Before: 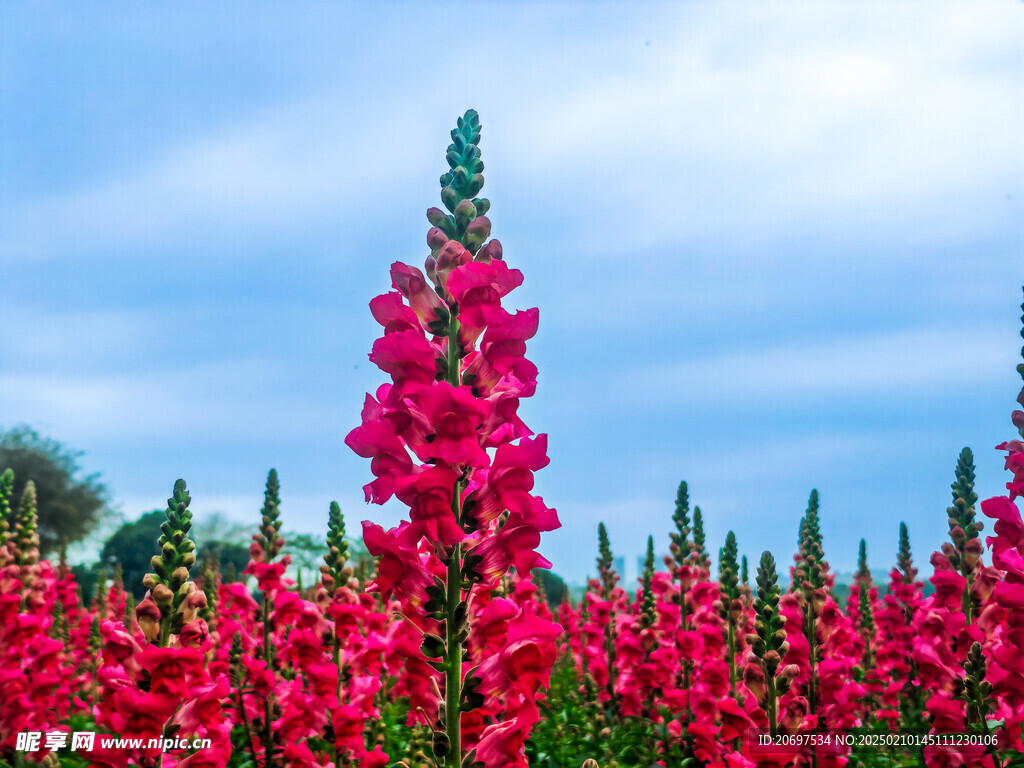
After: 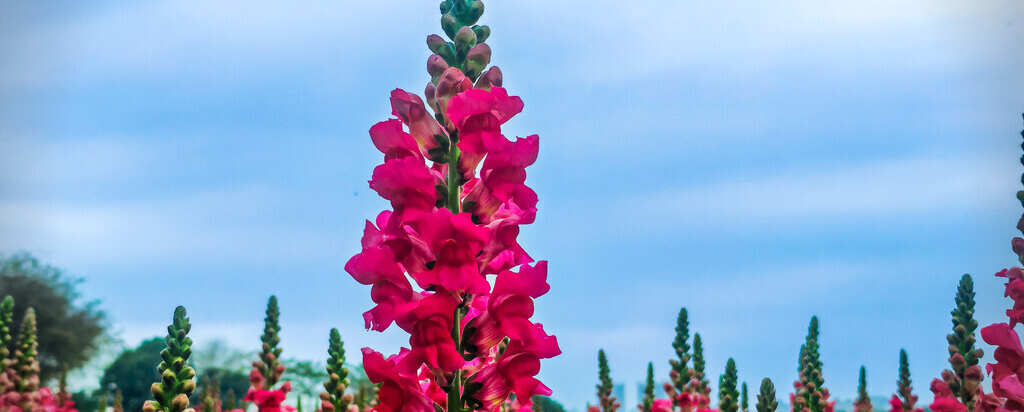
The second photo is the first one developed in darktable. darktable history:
vignetting: fall-off start 87.61%, fall-off radius 24.84%, brightness -0.453, saturation -0.295
crop and rotate: top 22.598%, bottom 23.644%
